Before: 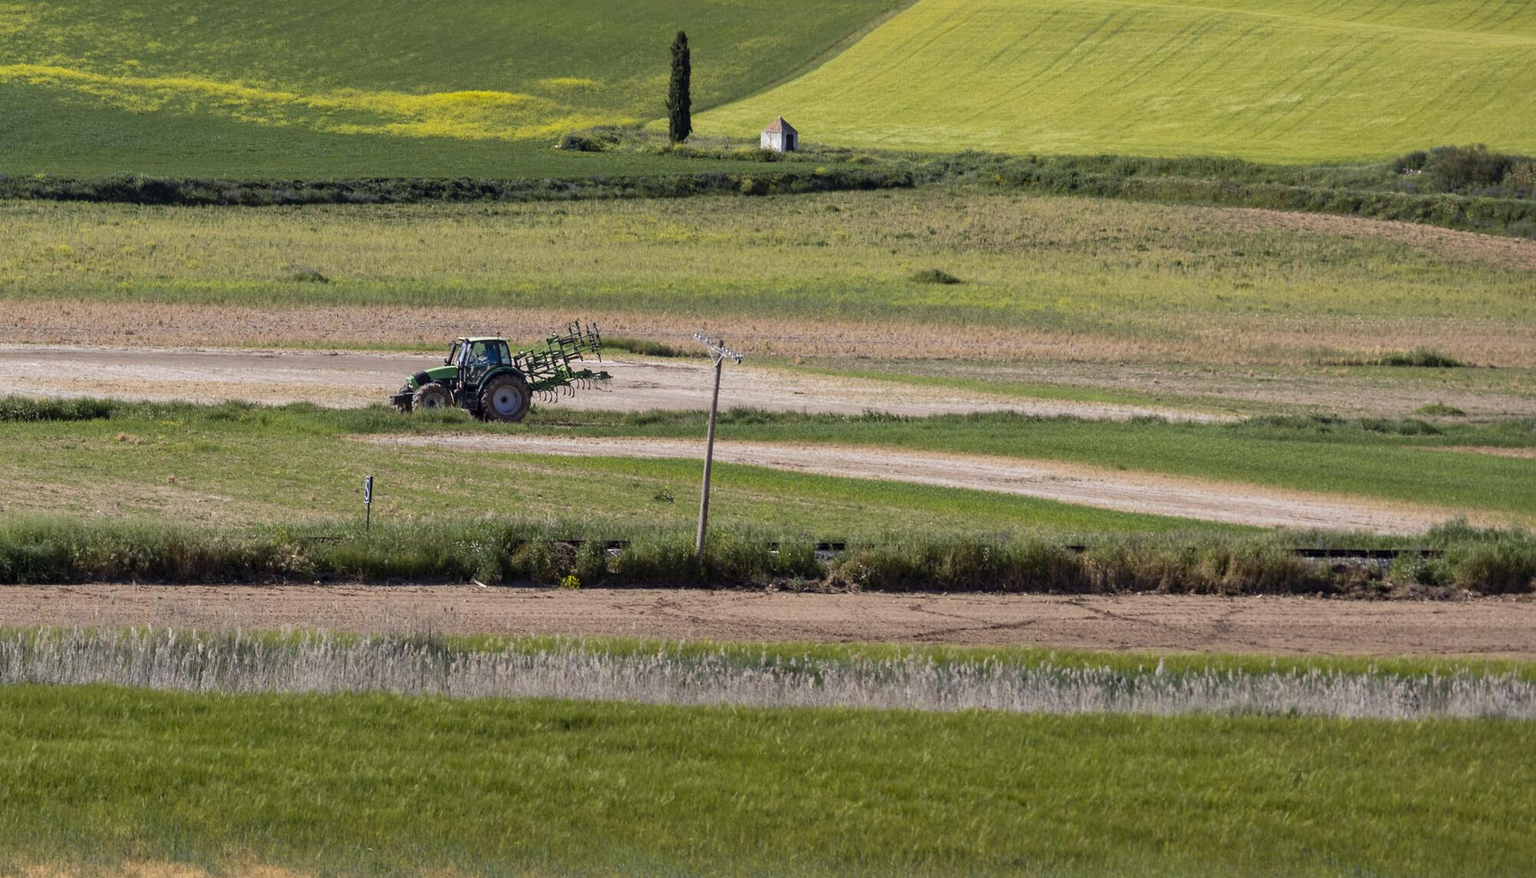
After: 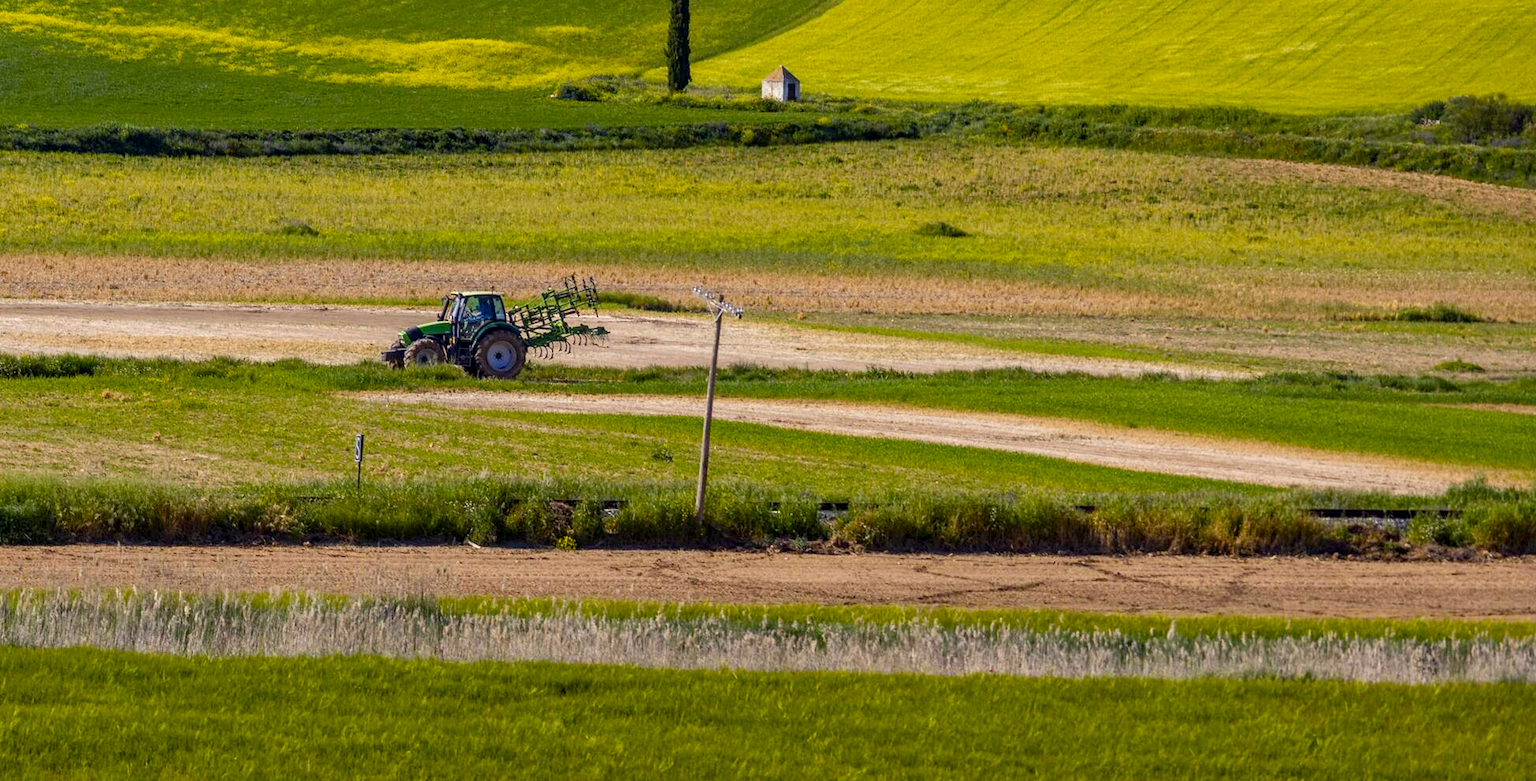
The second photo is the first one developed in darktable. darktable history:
local contrast: on, module defaults
crop: left 1.243%, top 6.093%, right 1.283%, bottom 7.044%
color balance rgb: power › luminance 1.686%, highlights gain › chroma 3.098%, highlights gain › hue 76.78°, perceptual saturation grading › global saturation 45.766%, perceptual saturation grading › highlights -25.06%, perceptual saturation grading › shadows 50.178%, global vibrance 24.959%
